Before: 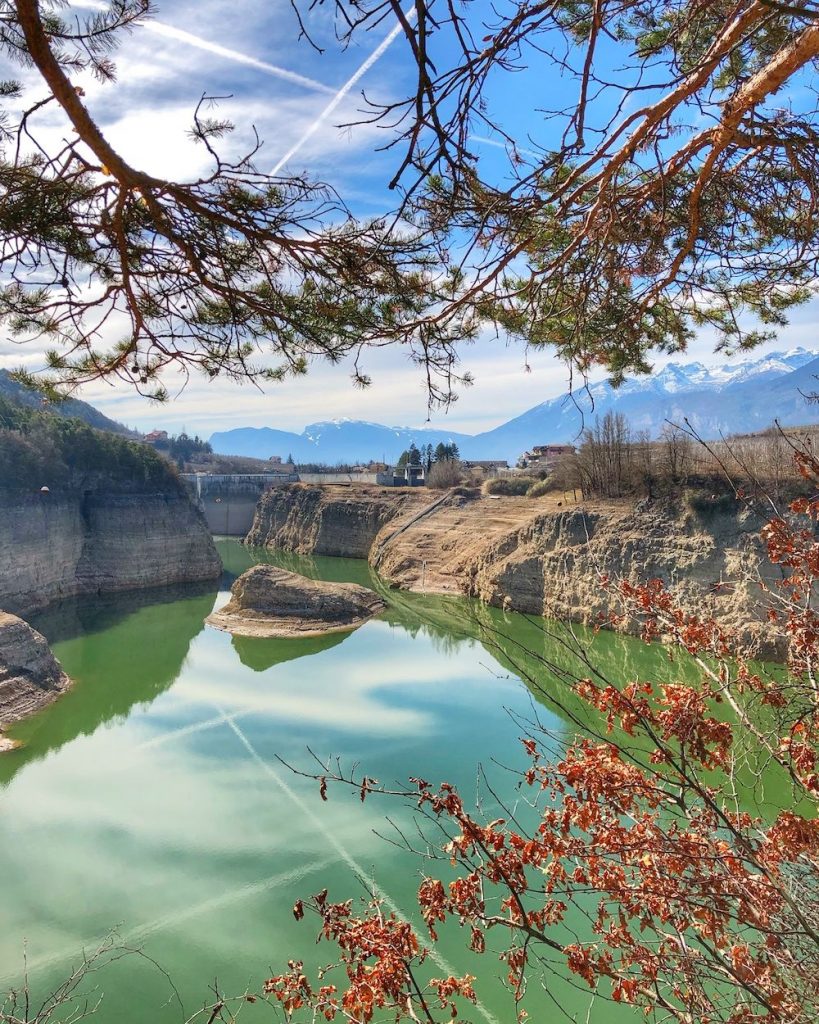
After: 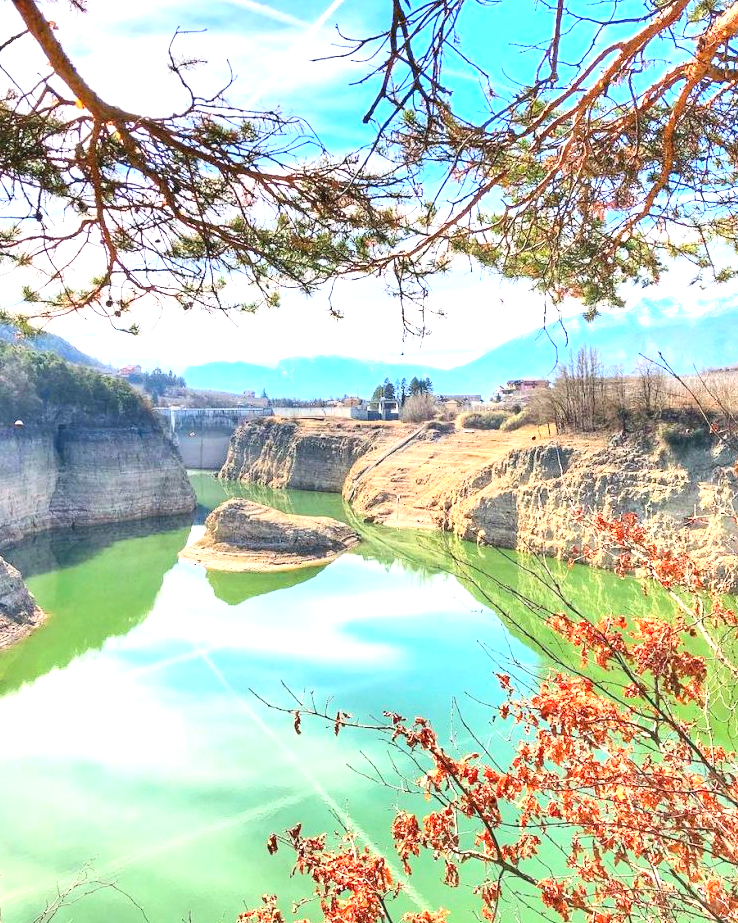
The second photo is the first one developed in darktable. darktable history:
exposure: exposure 1.162 EV, compensate highlight preservation false
crop: left 3.2%, top 6.456%, right 6.58%, bottom 3.324%
contrast brightness saturation: contrast 0.203, brightness 0.156, saturation 0.22
